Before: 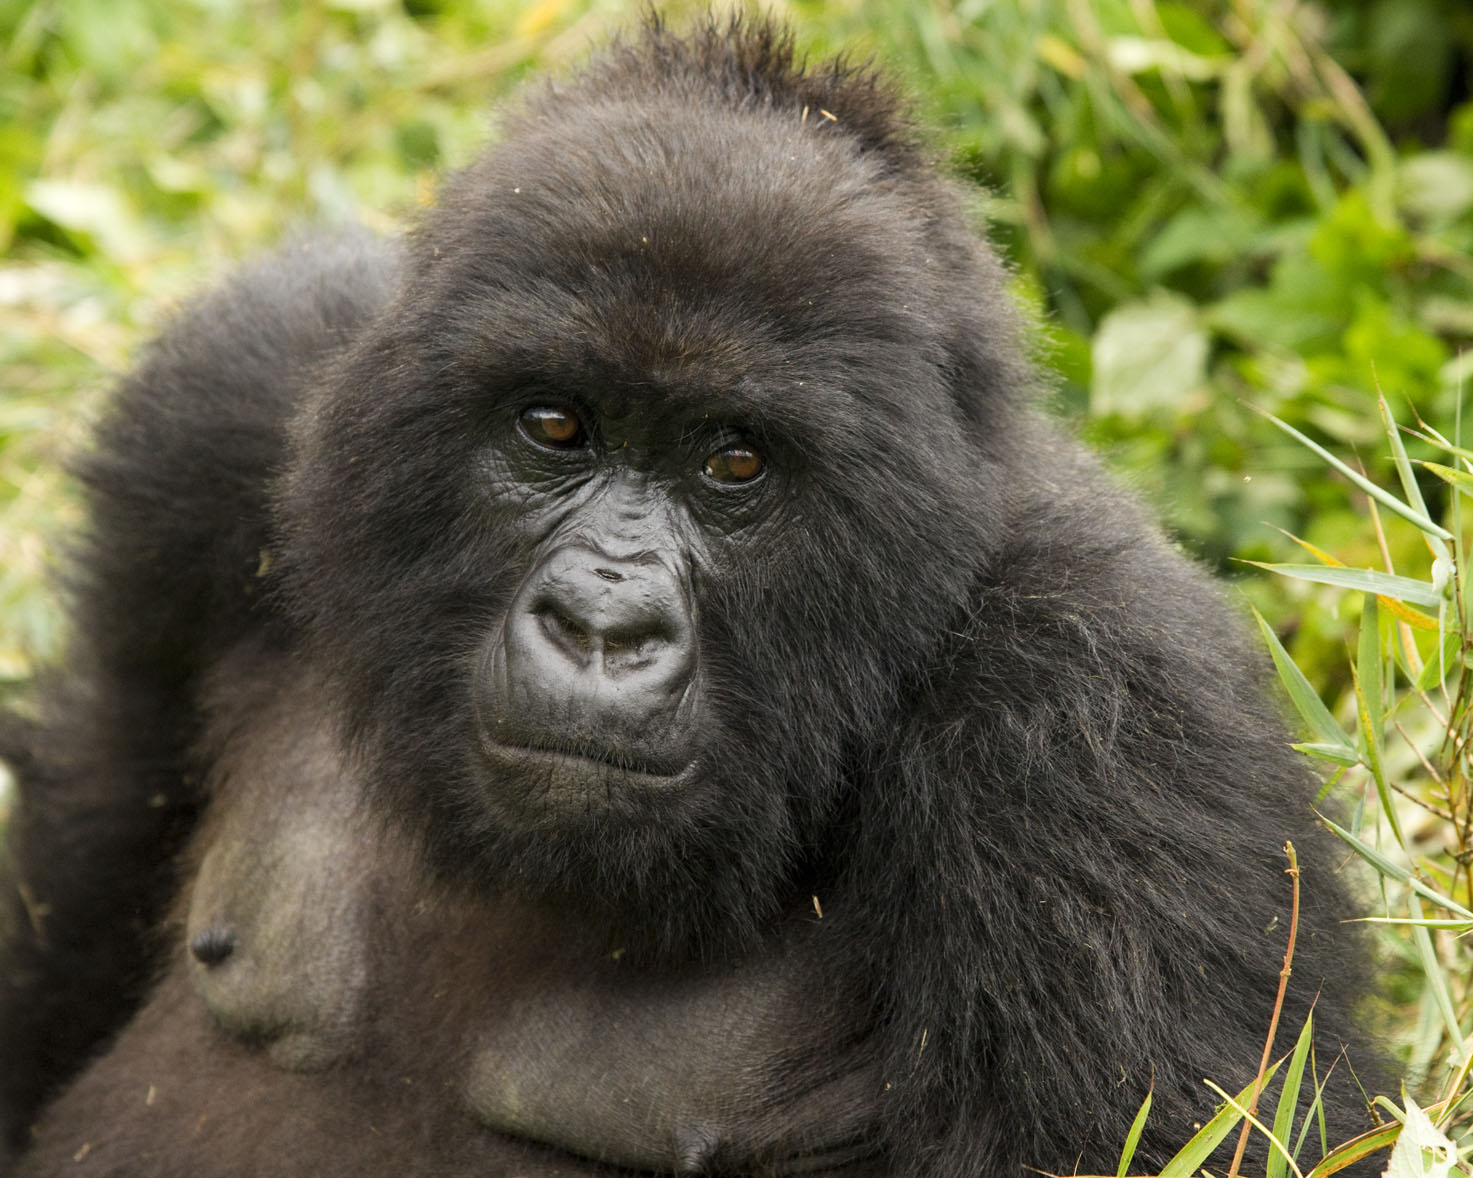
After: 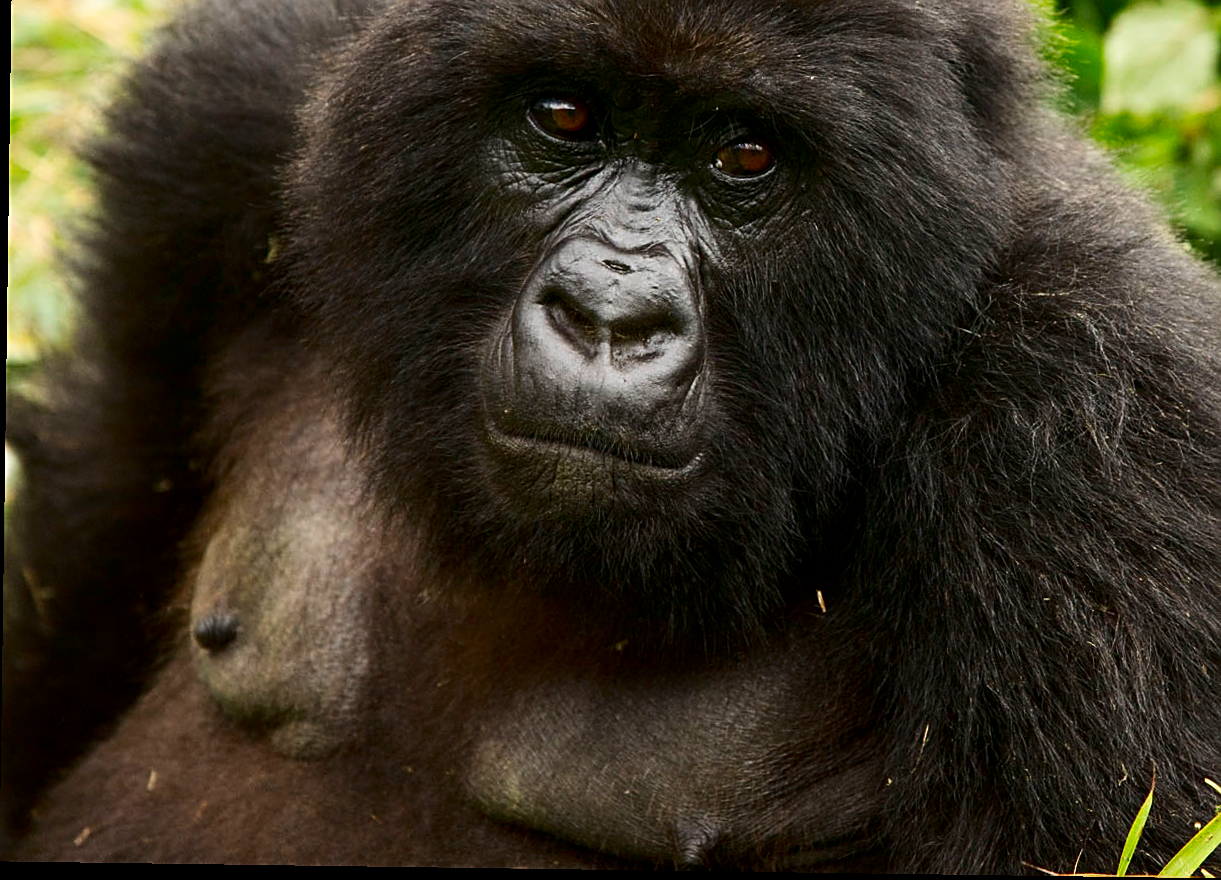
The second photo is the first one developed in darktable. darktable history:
crop: top 26.531%, right 17.959%
contrast brightness saturation: contrast 0.19, brightness -0.11, saturation 0.21
sharpen: on, module defaults
rotate and perspective: rotation 0.8°, automatic cropping off
